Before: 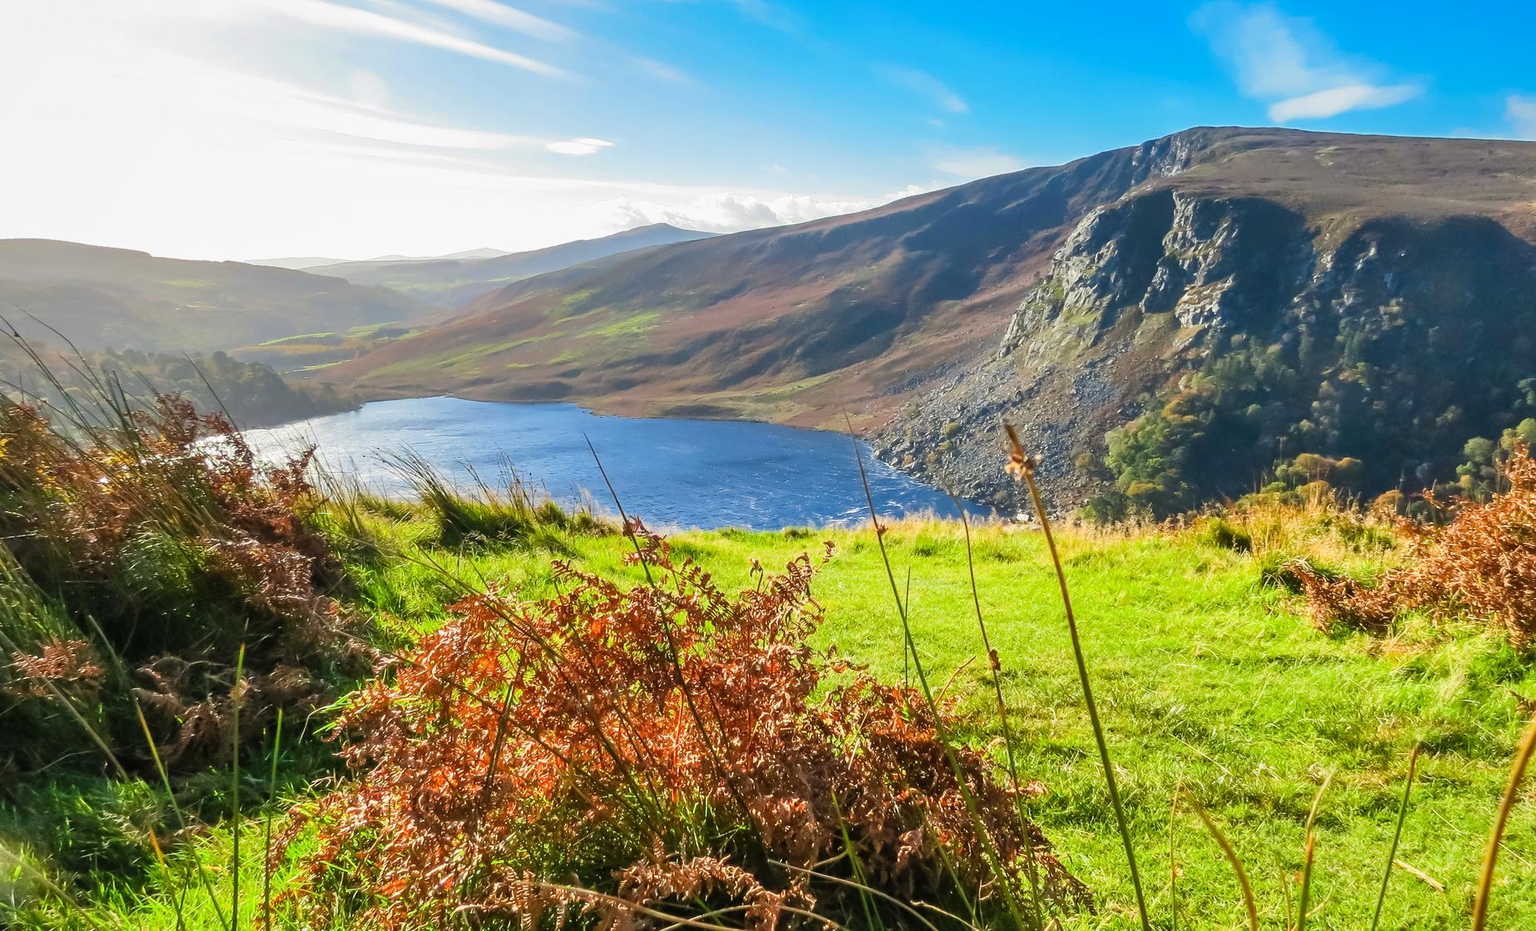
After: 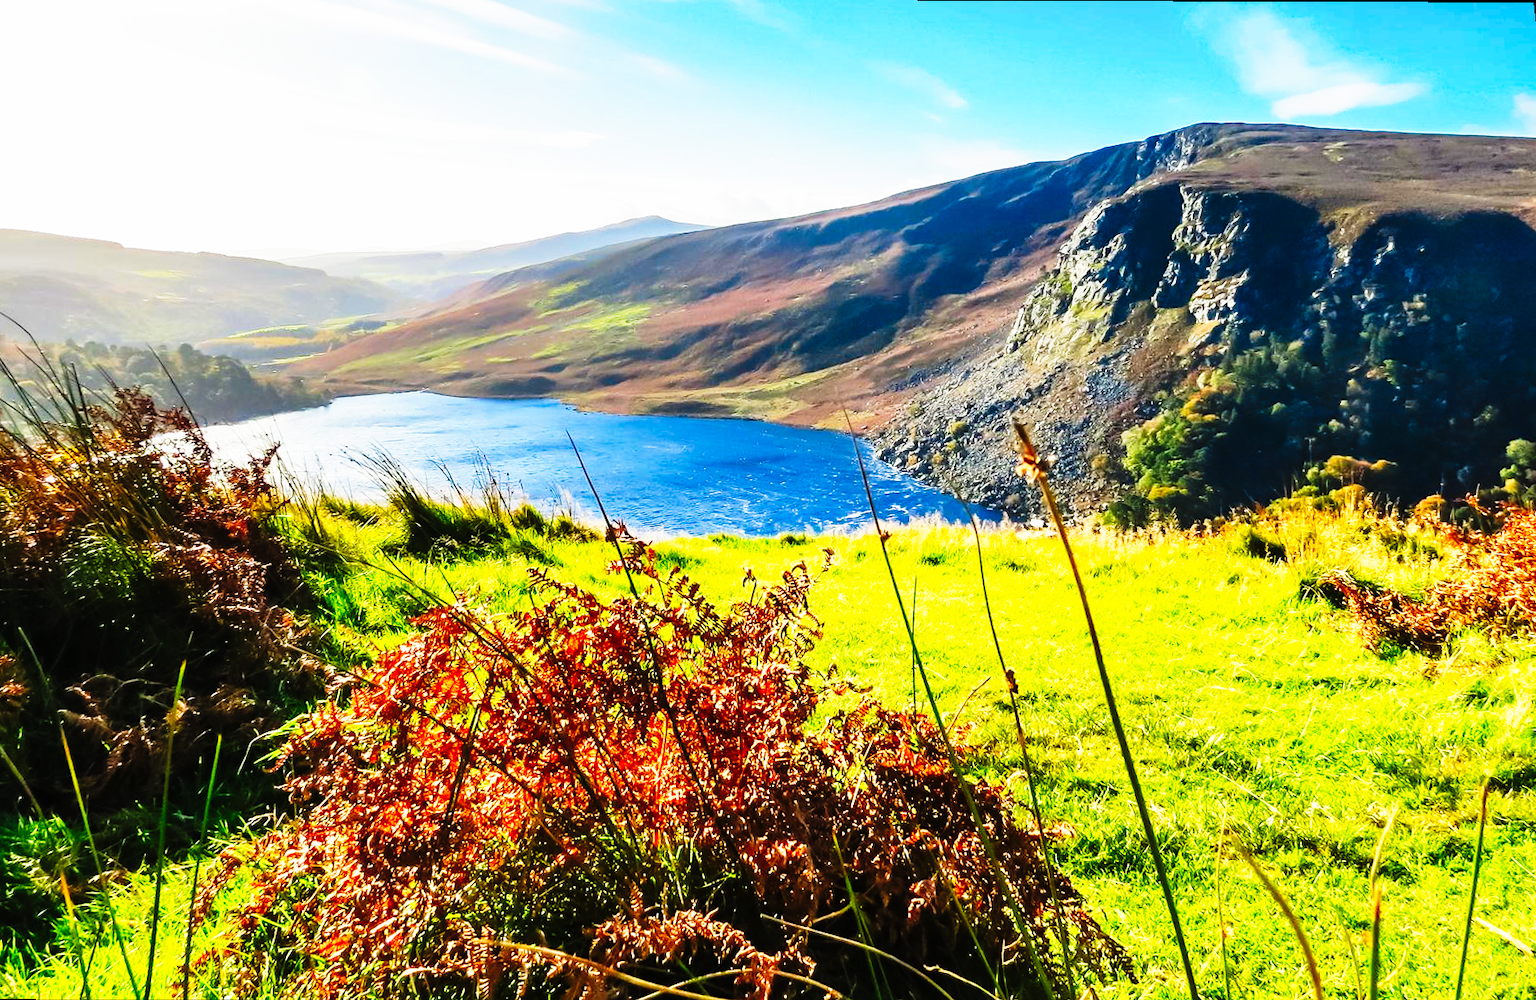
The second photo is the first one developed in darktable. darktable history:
rotate and perspective: rotation 0.215°, lens shift (vertical) -0.139, crop left 0.069, crop right 0.939, crop top 0.002, crop bottom 0.996
tone curve: curves: ch0 [(0, 0) (0.003, 0.002) (0.011, 0.005) (0.025, 0.011) (0.044, 0.017) (0.069, 0.021) (0.1, 0.027) (0.136, 0.035) (0.177, 0.05) (0.224, 0.076) (0.277, 0.126) (0.335, 0.212) (0.399, 0.333) (0.468, 0.473) (0.543, 0.627) (0.623, 0.784) (0.709, 0.9) (0.801, 0.963) (0.898, 0.988) (1, 1)], preserve colors none
